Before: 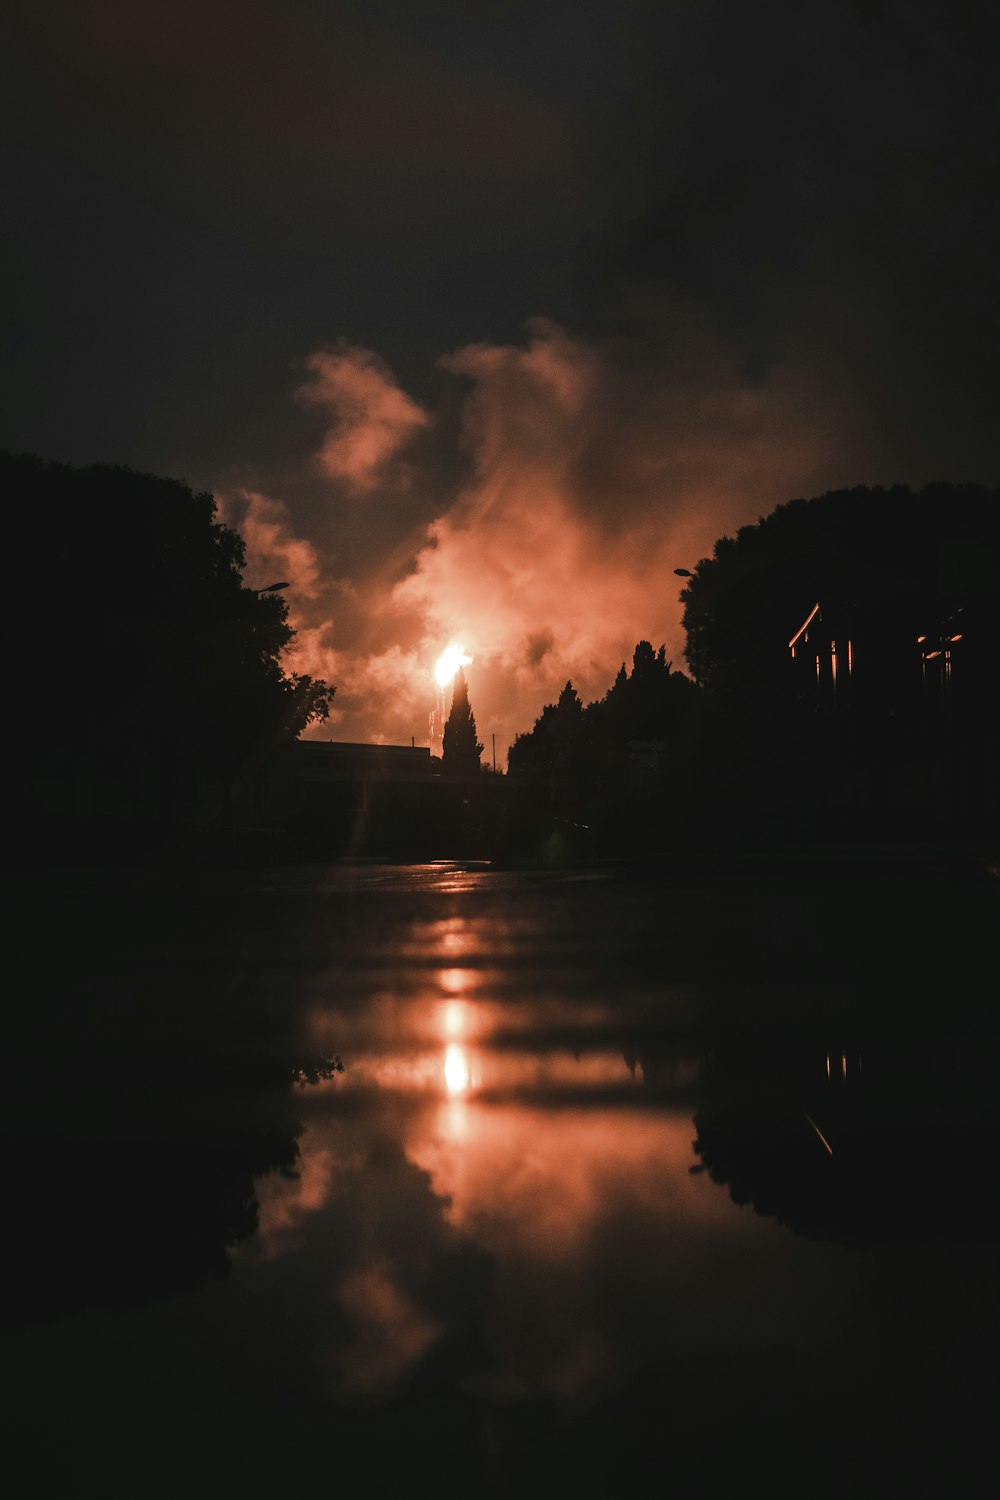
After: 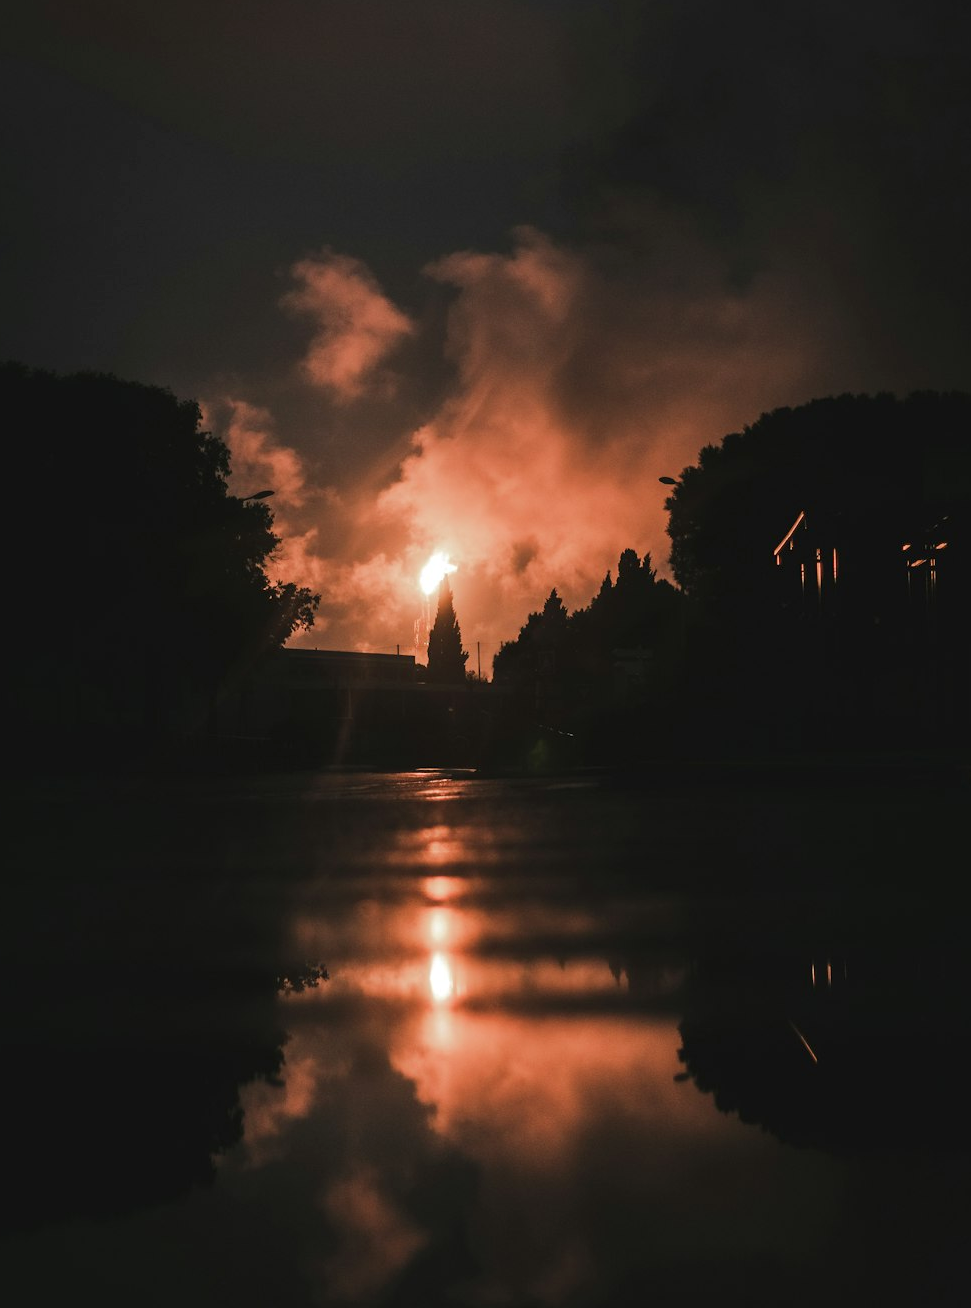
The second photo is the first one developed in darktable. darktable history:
crop: left 1.507%, top 6.147%, right 1.379%, bottom 6.637%
base curve: curves: ch0 [(0, 0) (0.235, 0.266) (0.503, 0.496) (0.786, 0.72) (1, 1)]
